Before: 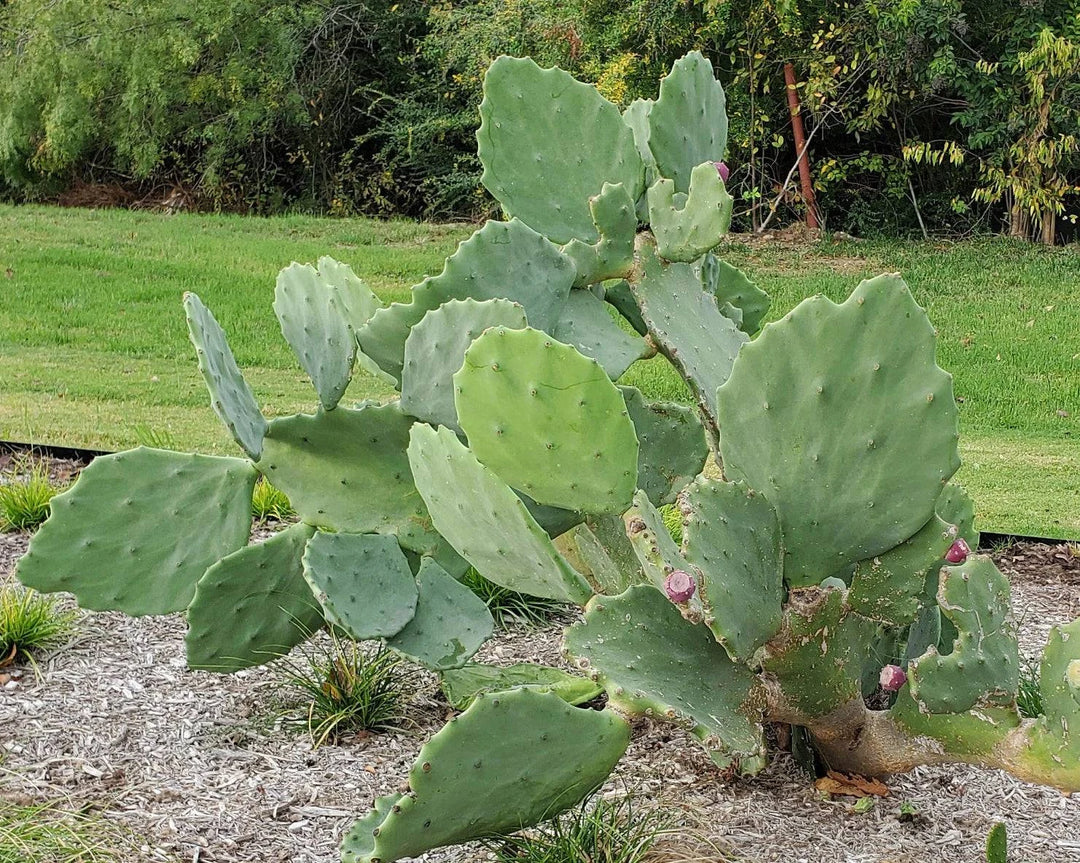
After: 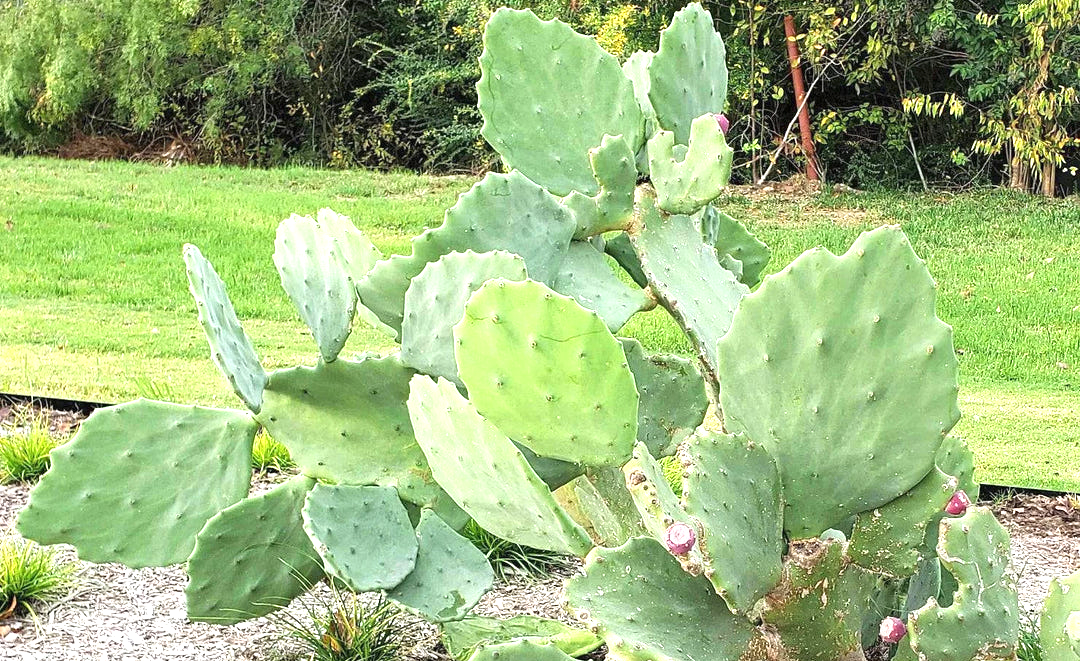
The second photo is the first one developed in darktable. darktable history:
crop: top 5.667%, bottom 17.637%
exposure: black level correction 0, exposure 1.2 EV, compensate exposure bias true, compensate highlight preservation false
